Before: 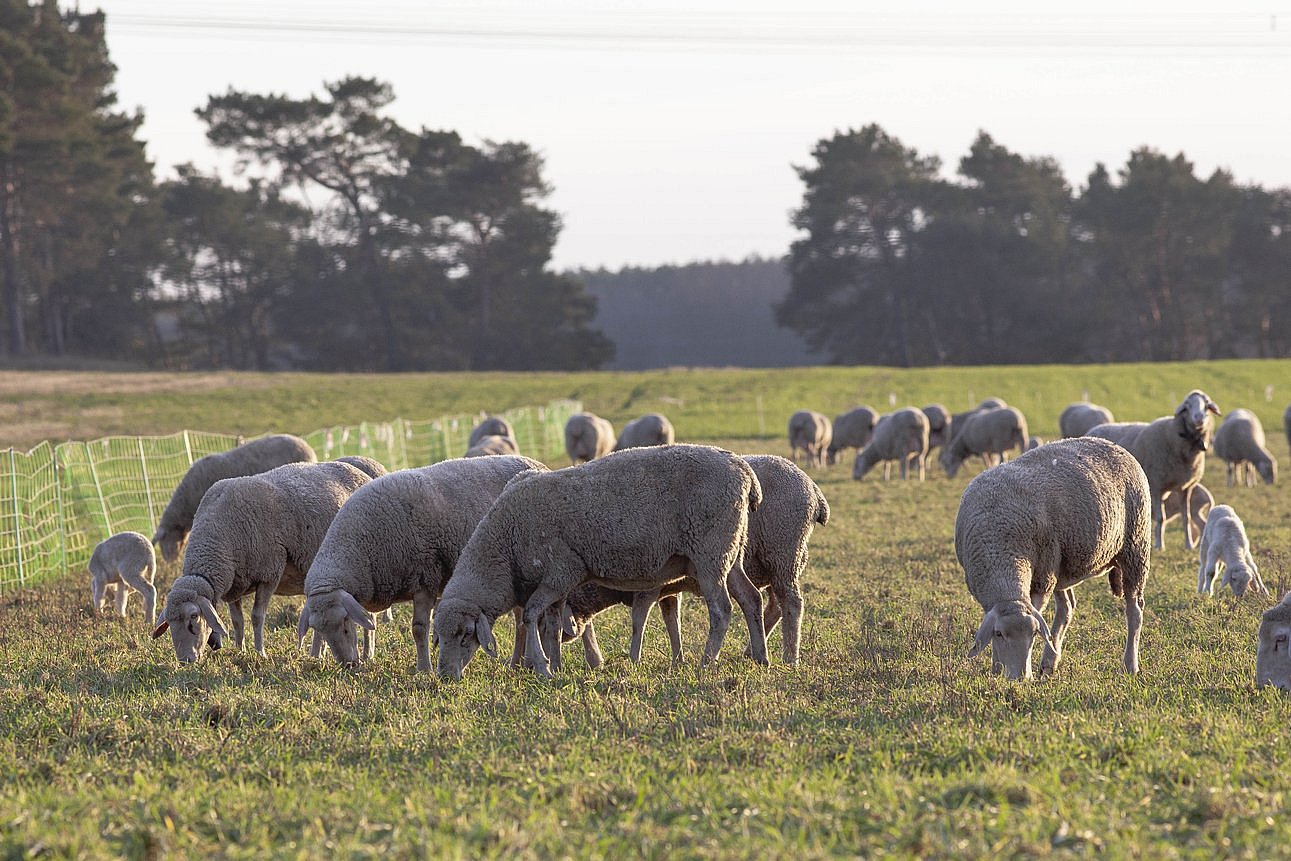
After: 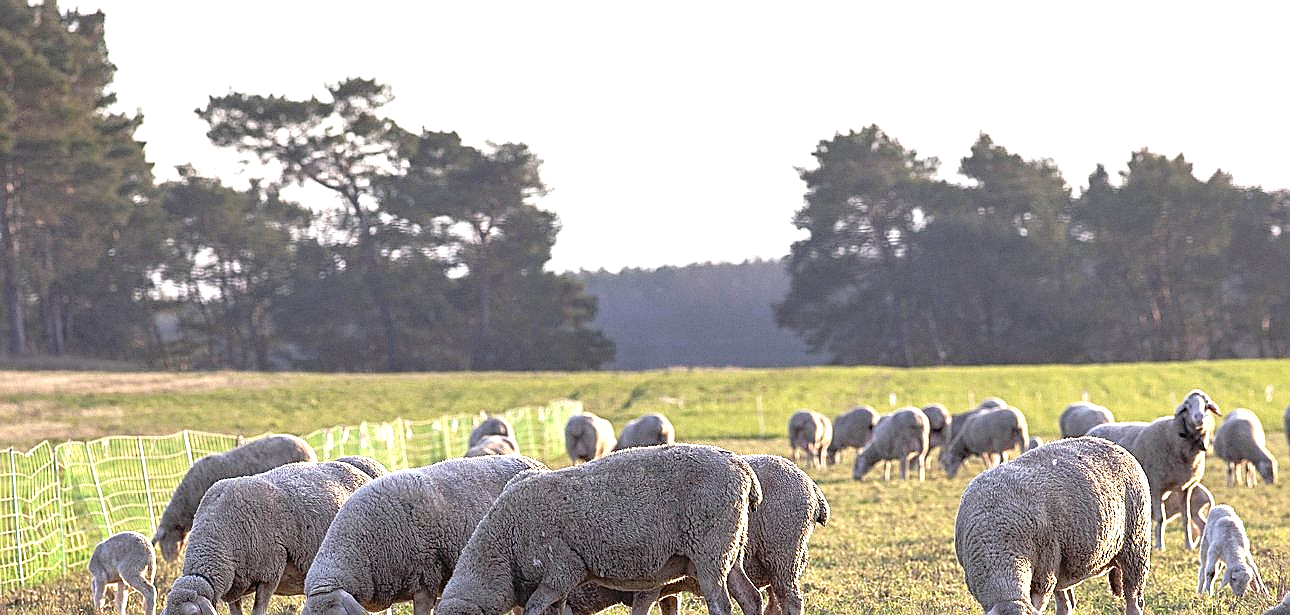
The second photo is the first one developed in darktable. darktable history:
crop: bottom 28.566%
sharpen: on, module defaults
exposure: black level correction 0, exposure 1 EV, compensate exposure bias true, compensate highlight preservation false
haze removal: compatibility mode true, adaptive false
